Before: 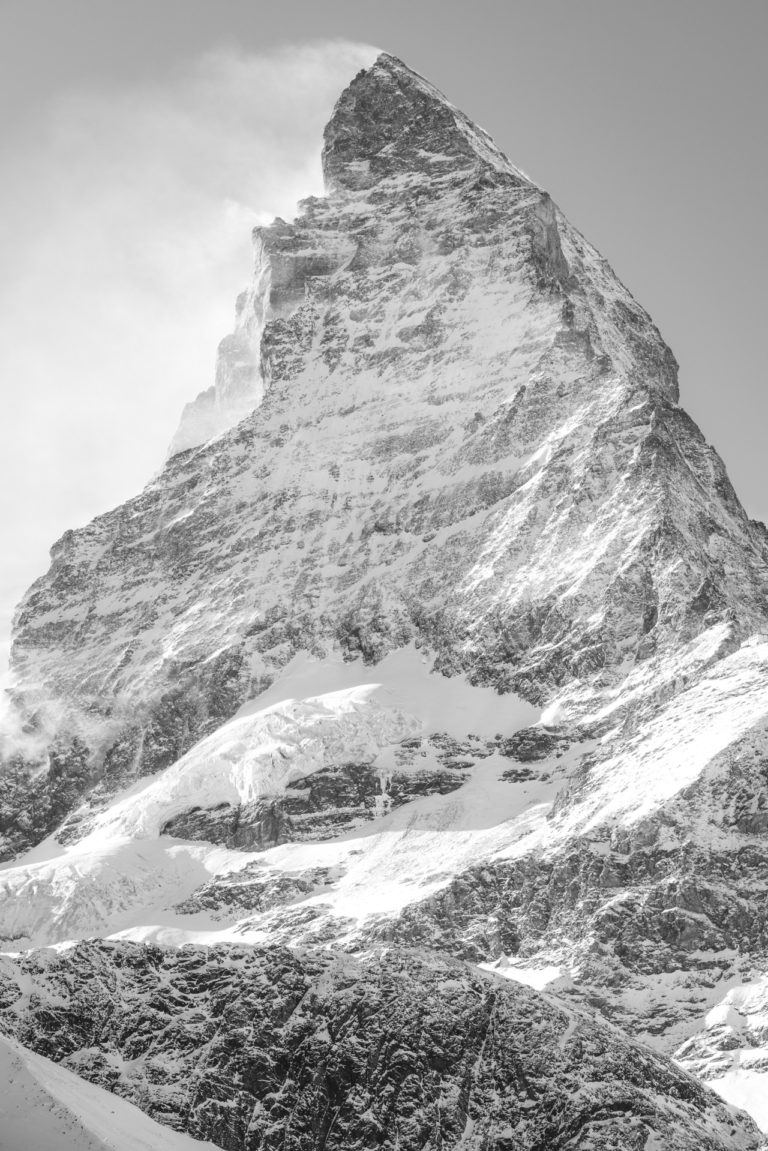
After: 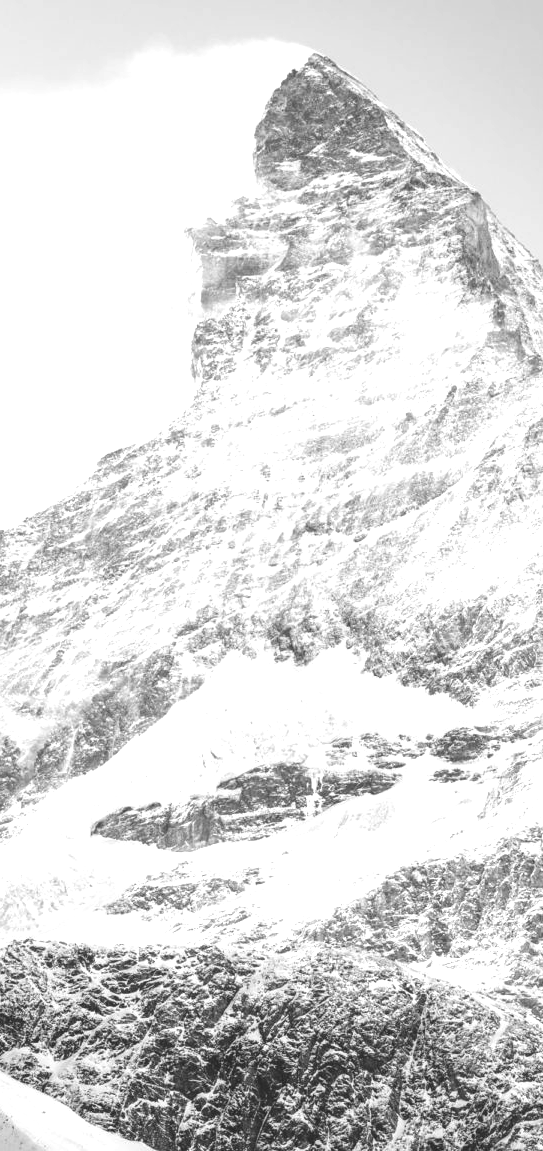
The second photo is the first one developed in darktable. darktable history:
exposure: black level correction -0.006, exposure 1 EV, compensate highlight preservation false
crop and rotate: left 9.062%, right 20.213%
